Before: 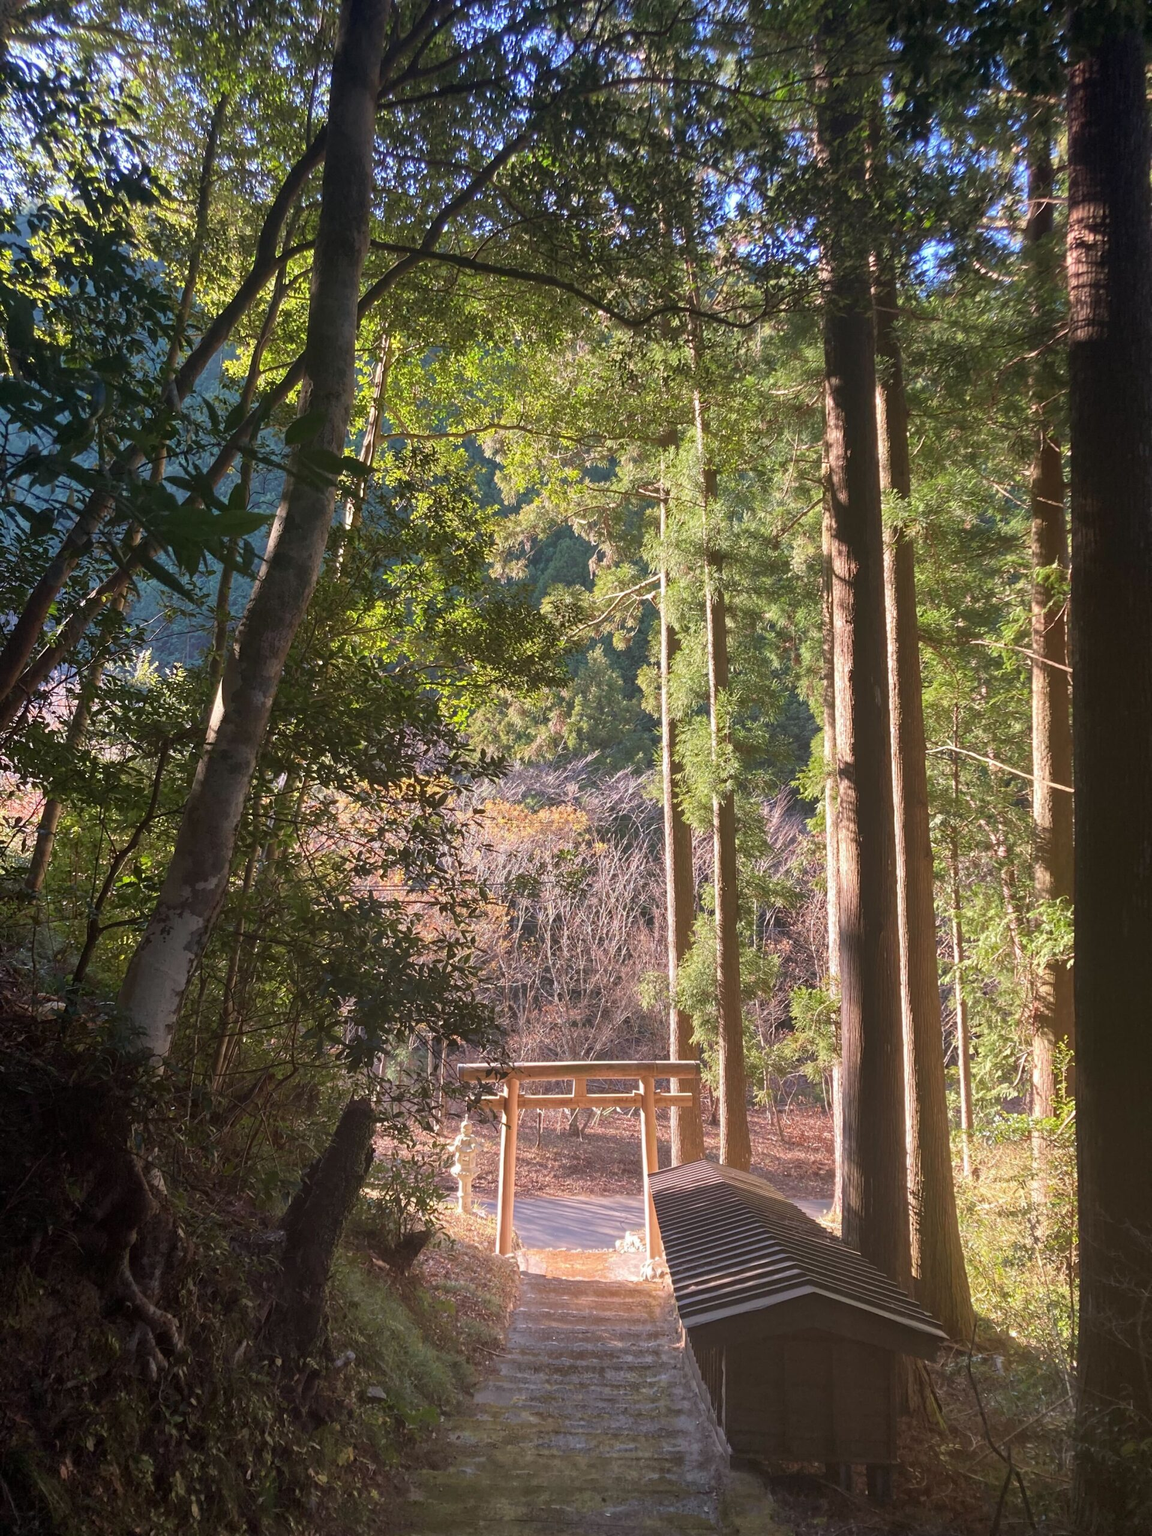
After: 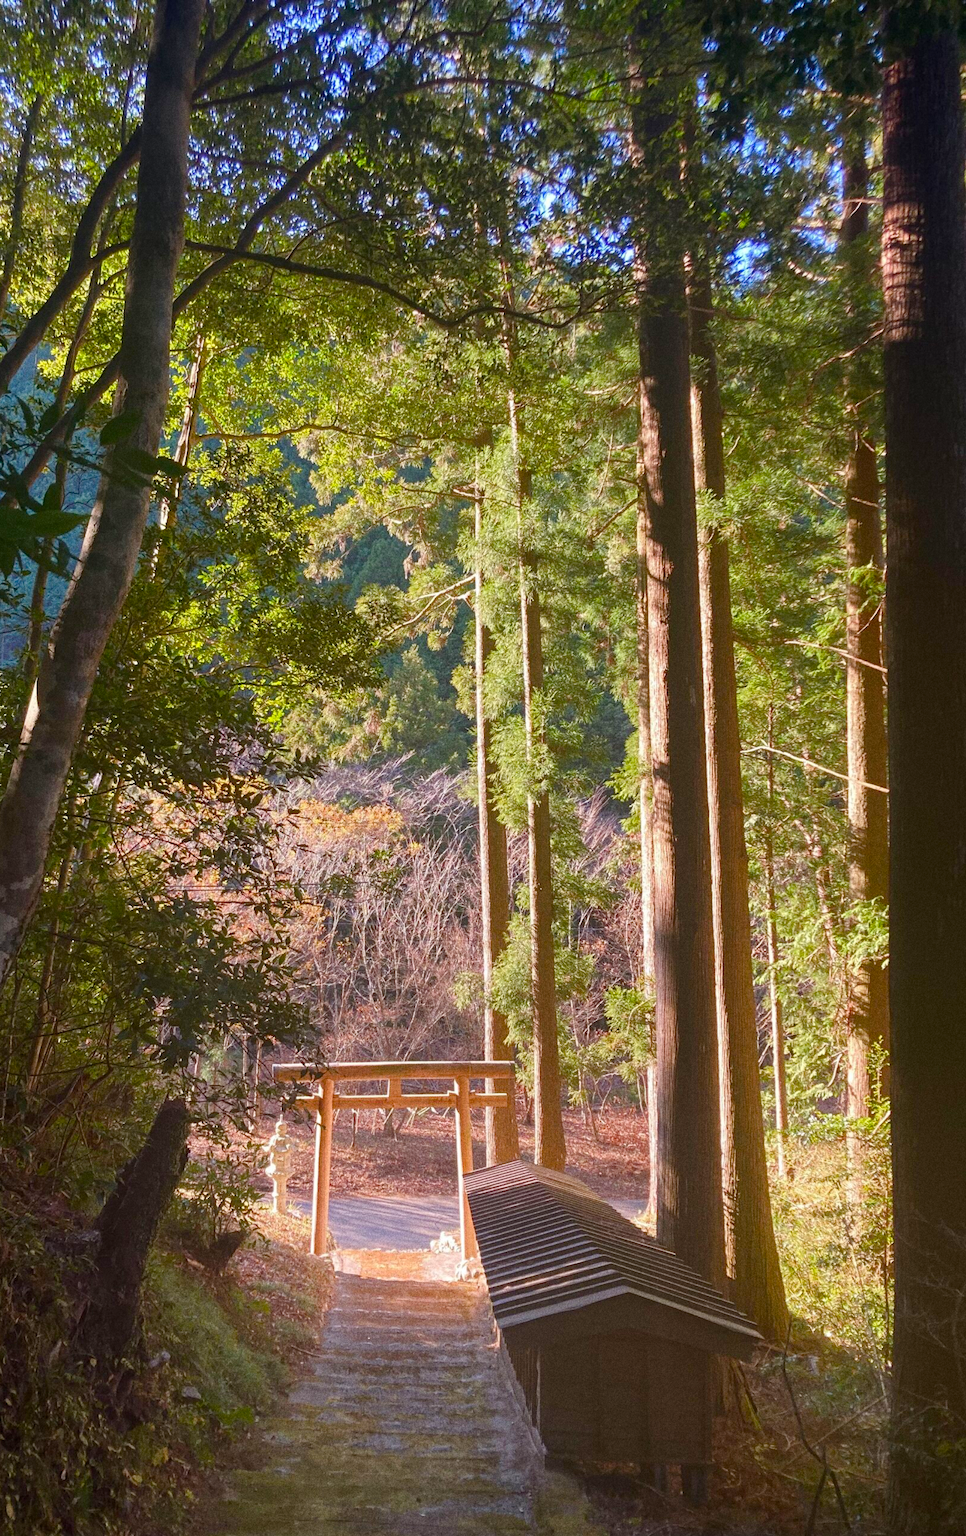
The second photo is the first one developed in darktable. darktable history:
color balance rgb: perceptual saturation grading › global saturation 35%, perceptual saturation grading › highlights -30%, perceptual saturation grading › shadows 35%, perceptual brilliance grading › global brilliance 3%, perceptual brilliance grading › highlights -3%, perceptual brilliance grading › shadows 3%
crop: left 16.145%
grain: coarseness 9.61 ISO, strength 35.62%
exposure: exposure -0.01 EV, compensate highlight preservation false
